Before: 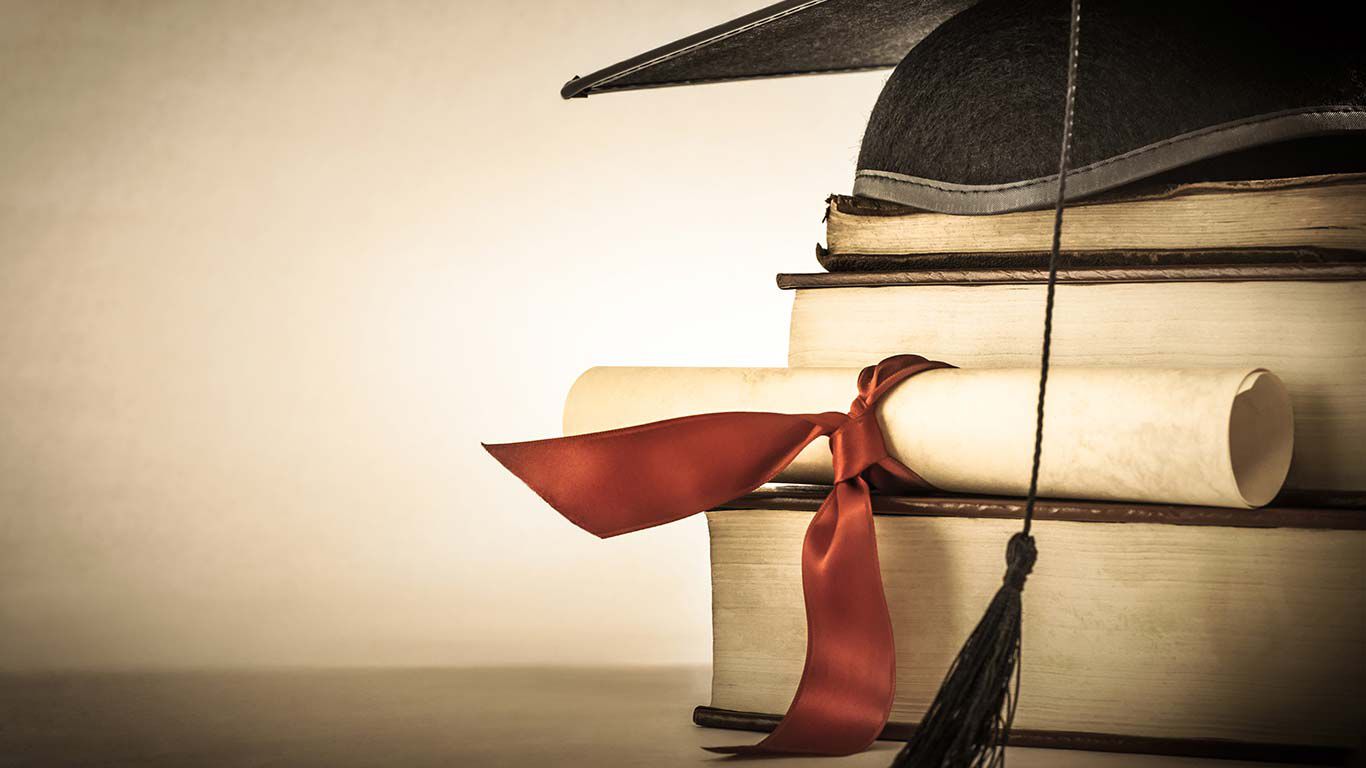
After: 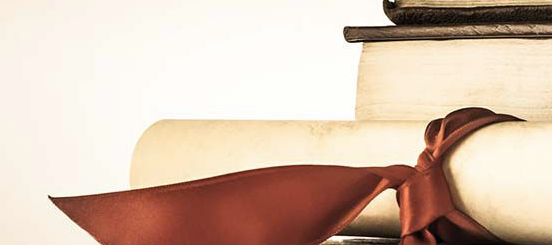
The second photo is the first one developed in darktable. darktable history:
crop: left 31.751%, top 32.172%, right 27.8%, bottom 35.83%
color contrast: green-magenta contrast 0.84, blue-yellow contrast 0.86
